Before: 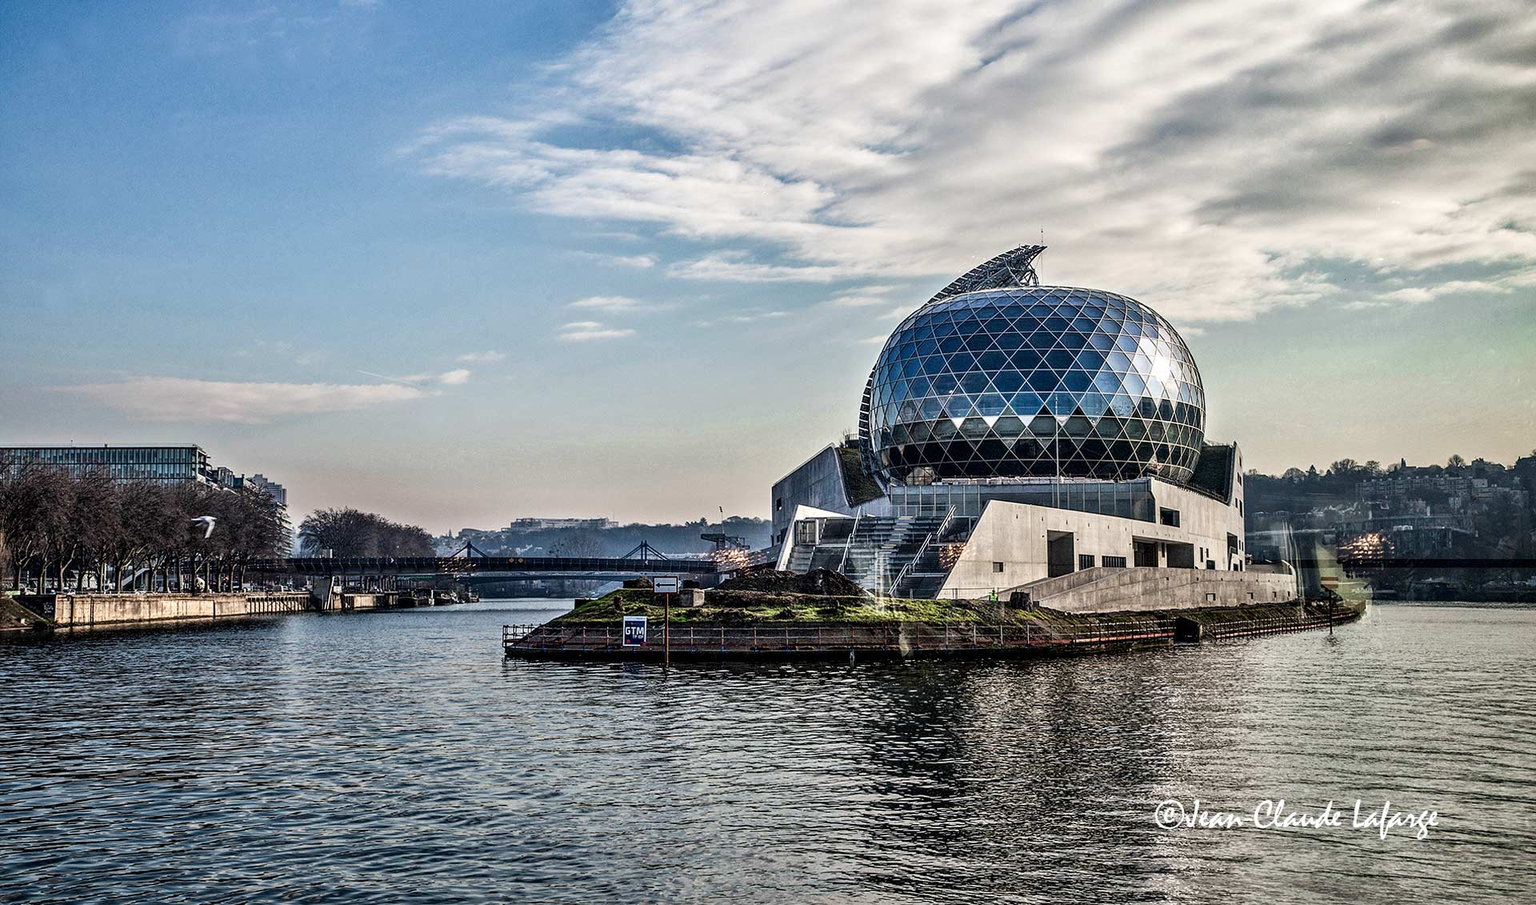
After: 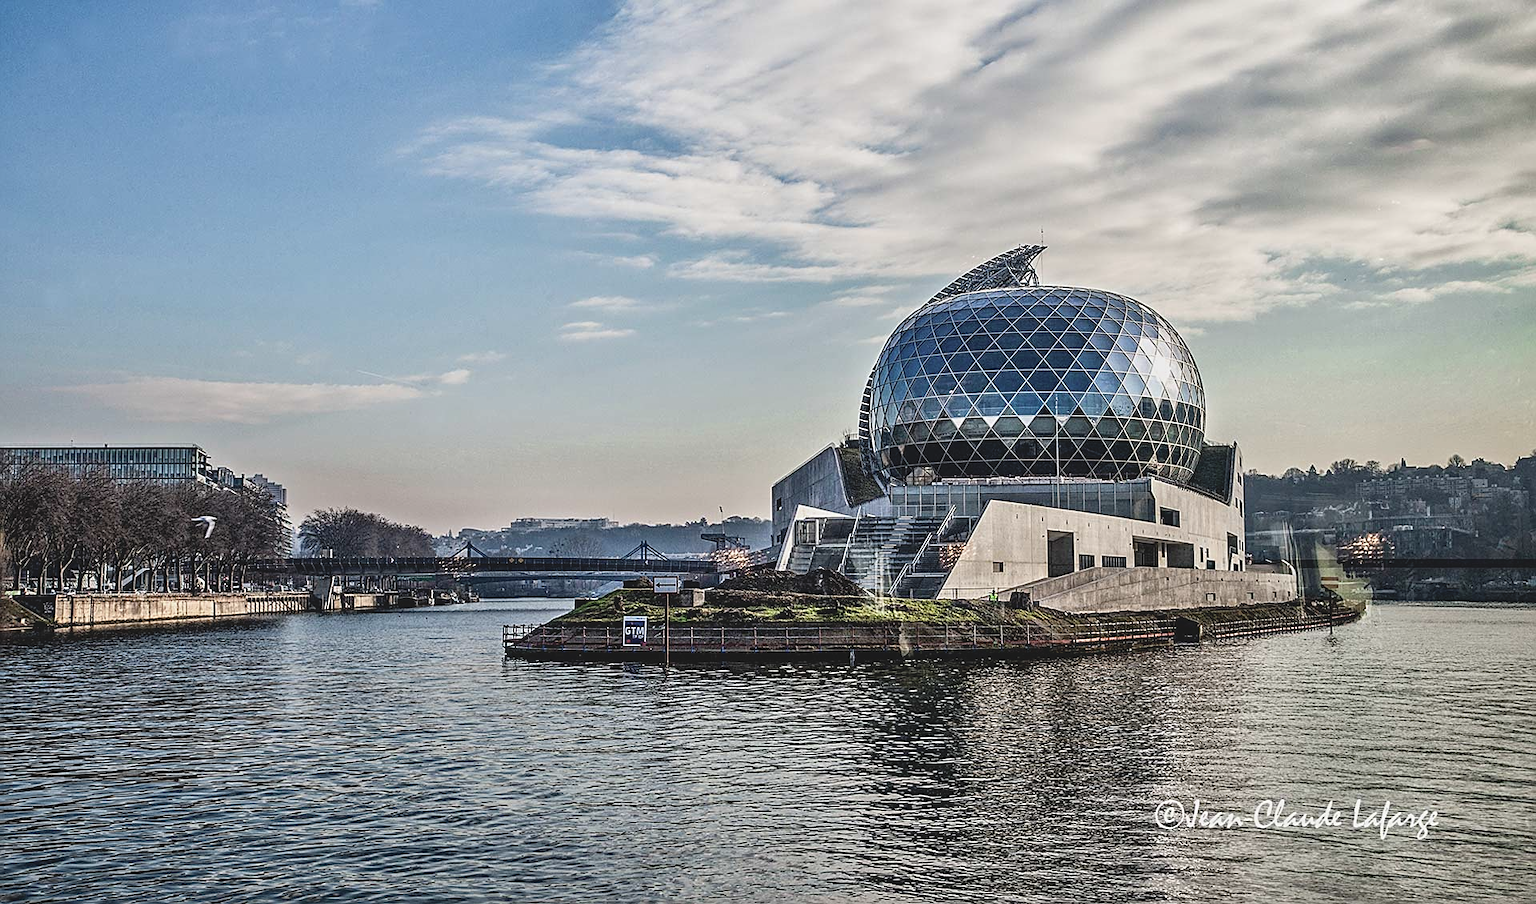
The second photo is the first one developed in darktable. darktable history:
contrast brightness saturation: contrast -0.15, brightness 0.05, saturation -0.12
sharpen: on, module defaults
